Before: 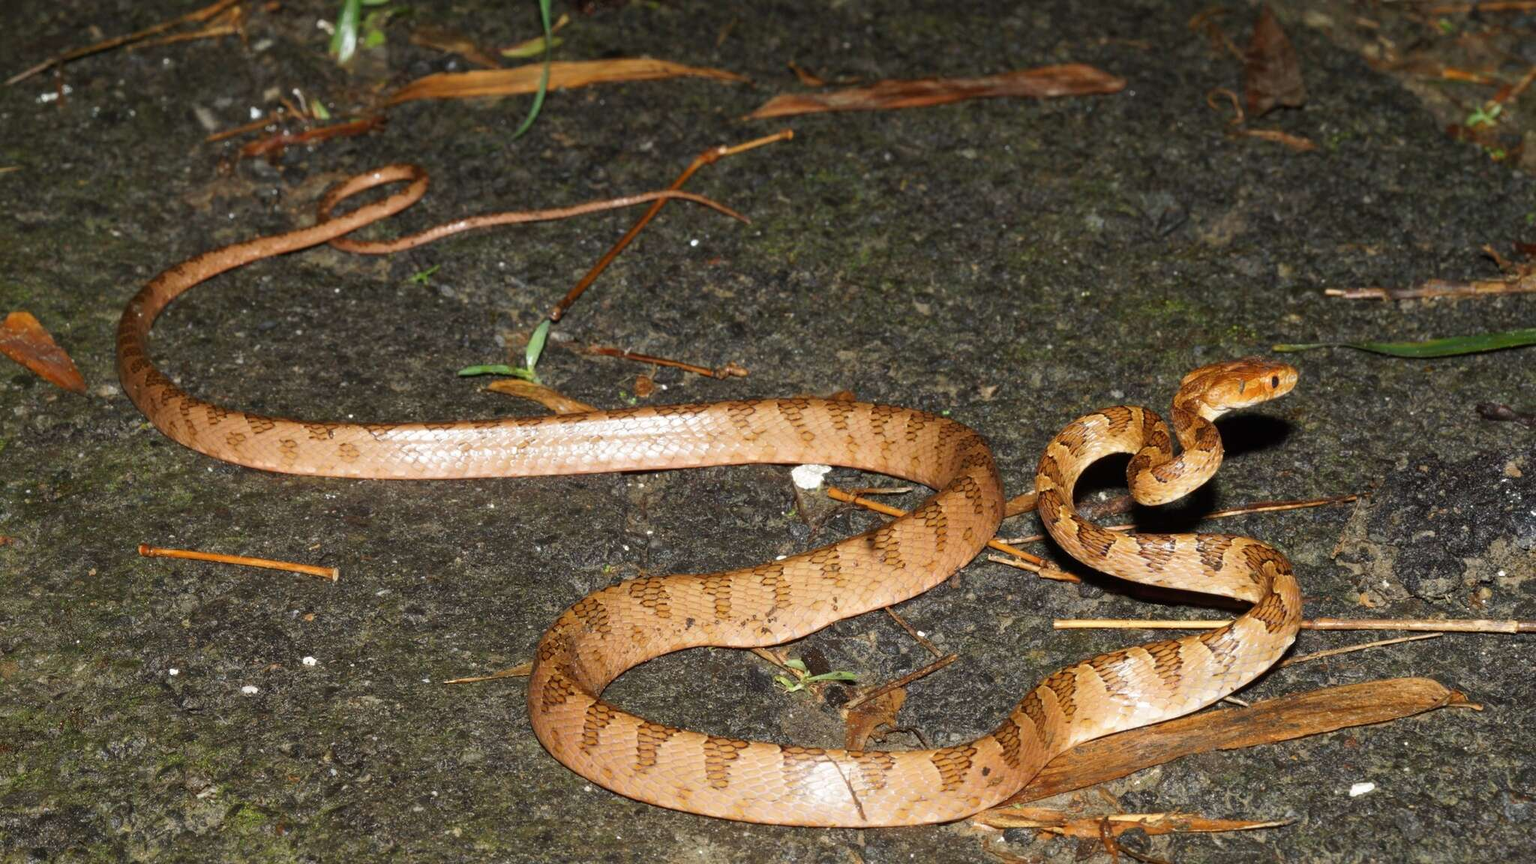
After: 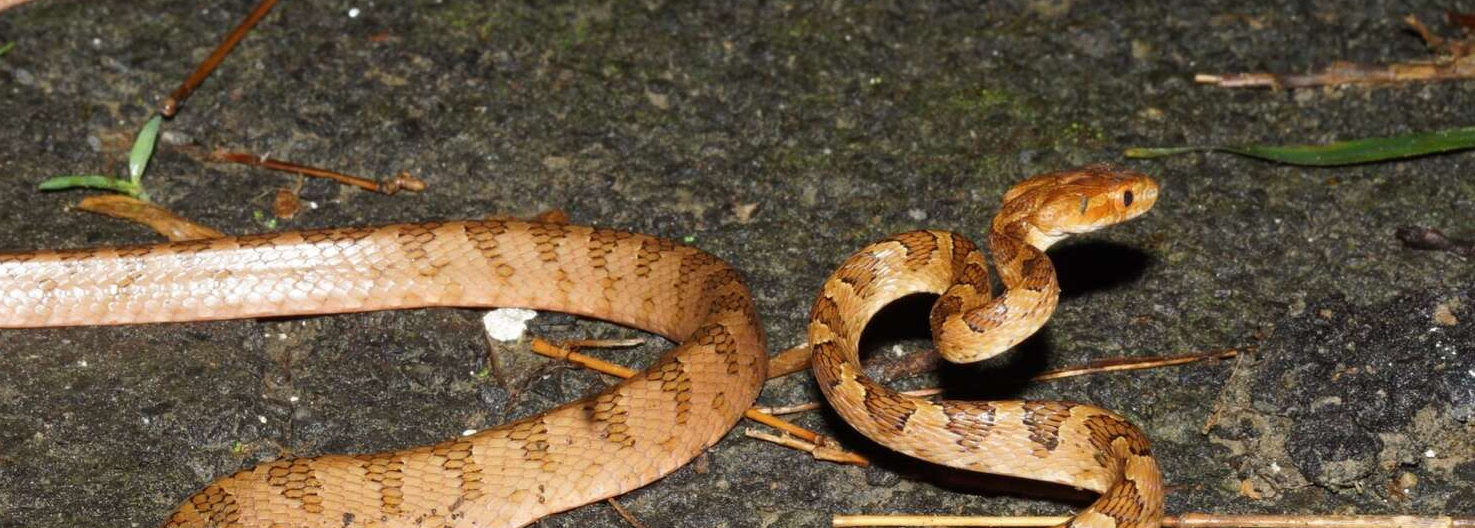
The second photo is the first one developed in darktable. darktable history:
crop and rotate: left 27.938%, top 27.046%, bottom 27.046%
grain: coarseness 0.09 ISO, strength 10%
